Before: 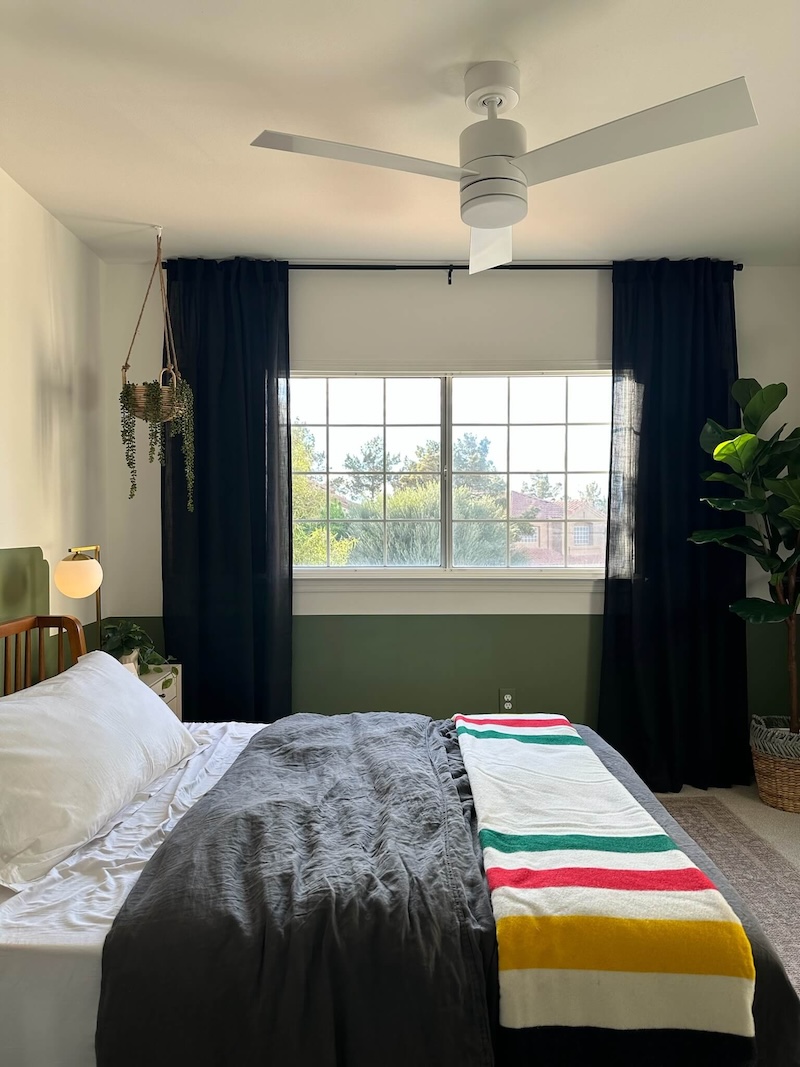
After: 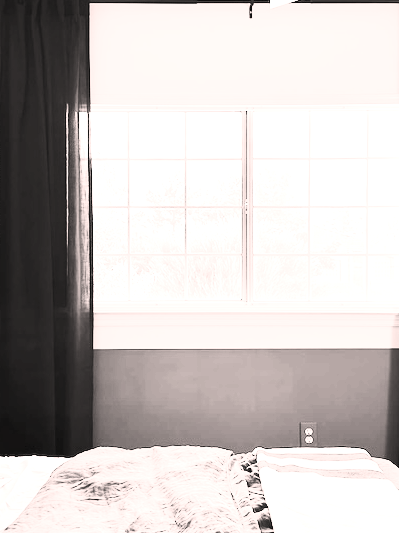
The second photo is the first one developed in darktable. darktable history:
exposure: black level correction 0, exposure 1.388 EV, compensate exposure bias true, compensate highlight preservation false
crop: left 25%, top 25%, right 25%, bottom 25%
color correction: highlights a* 7.34, highlights b* 4.37
contrast brightness saturation: contrast 0.53, brightness 0.47, saturation -1
